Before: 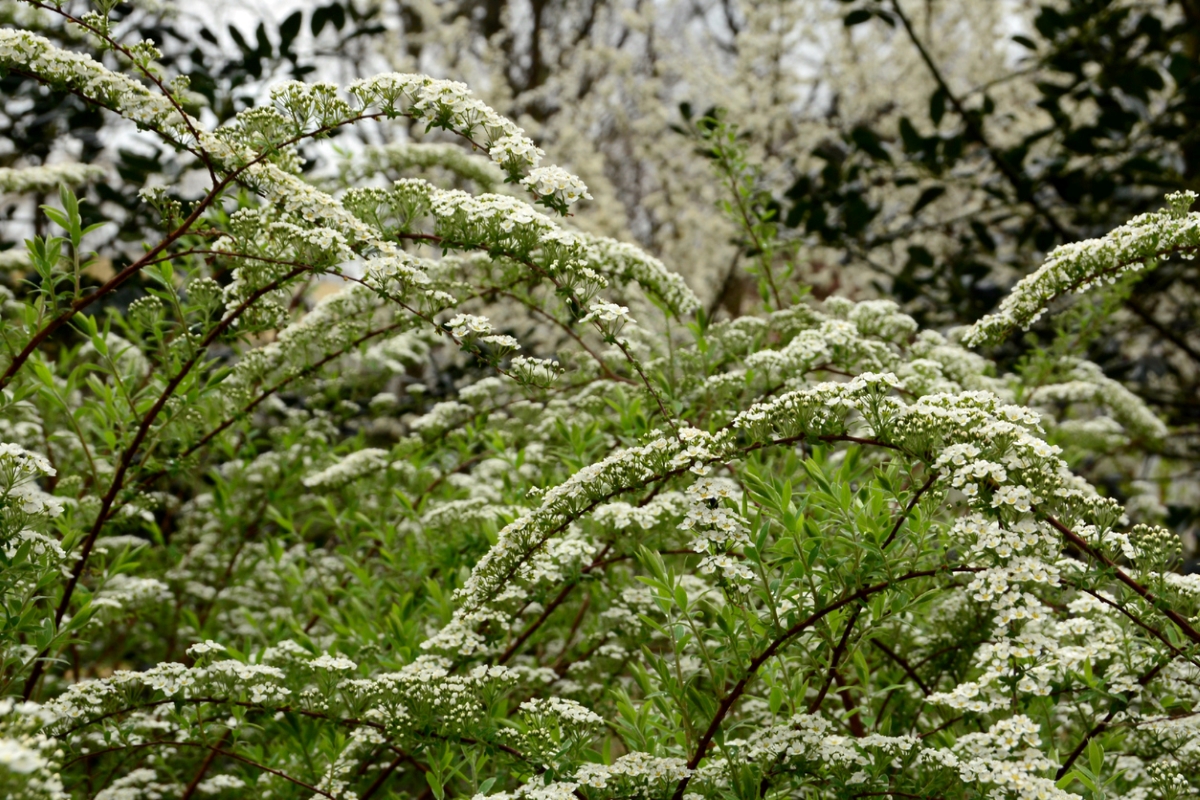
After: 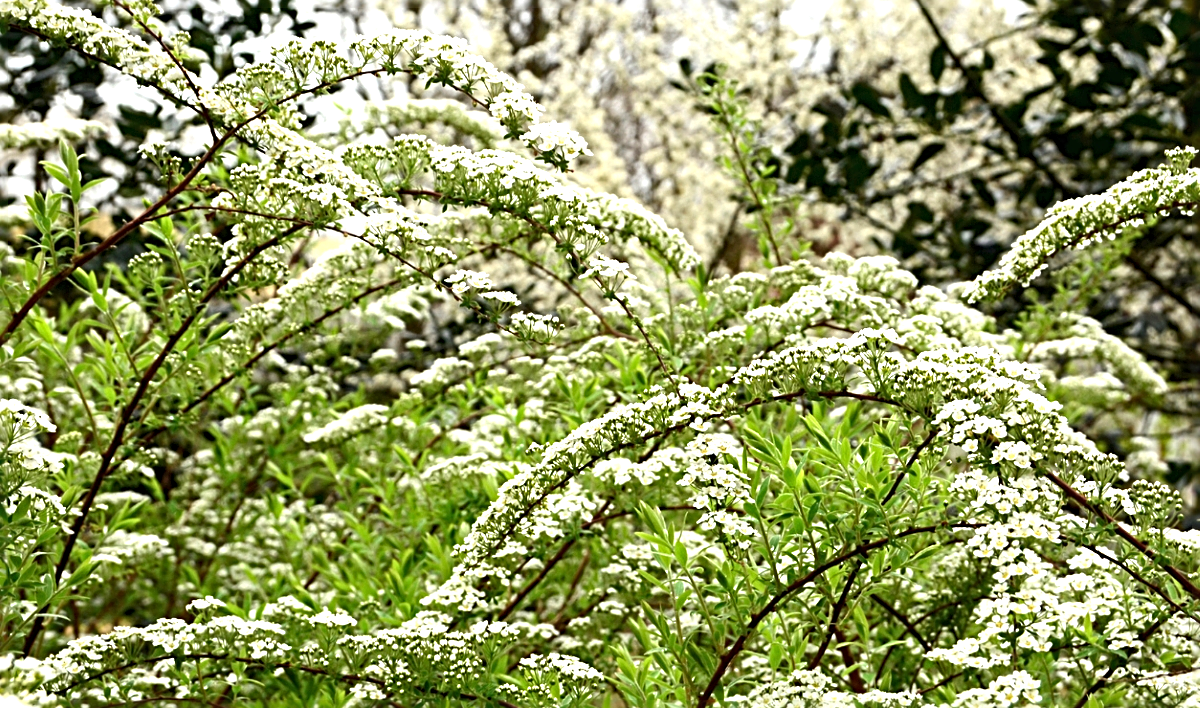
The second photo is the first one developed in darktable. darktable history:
crop and rotate: top 5.609%, bottom 5.867%
sharpen: radius 2.844, amount 0.73
exposure: black level correction 0, exposure 1.097 EV, compensate exposure bias true, compensate highlight preservation false
